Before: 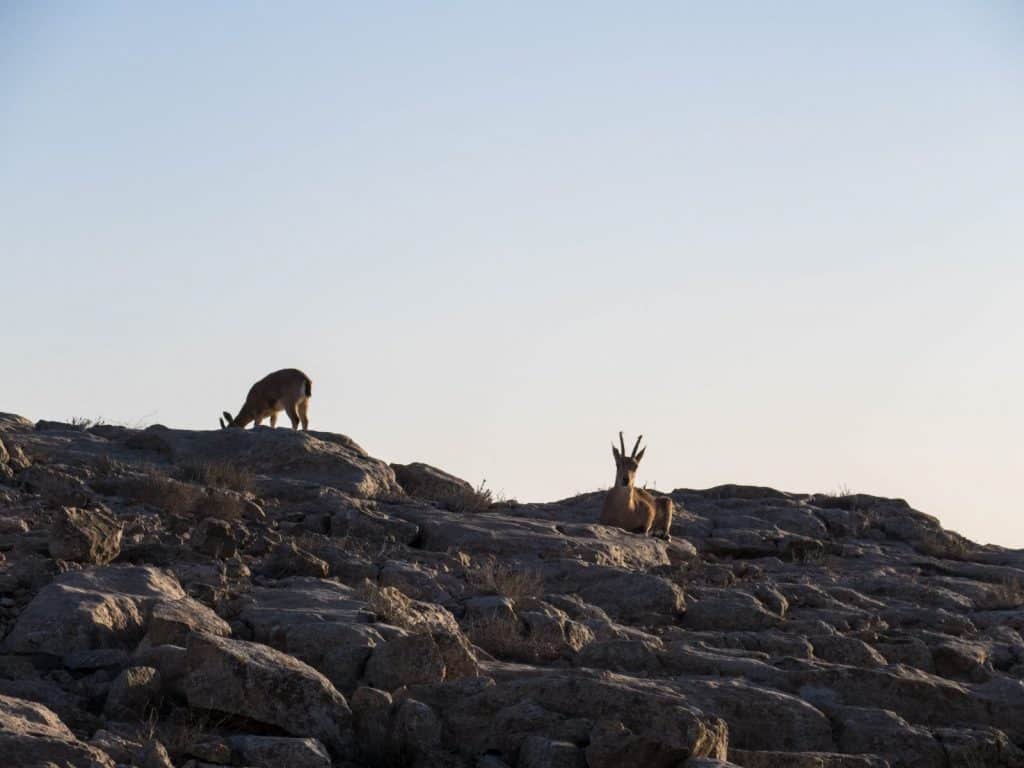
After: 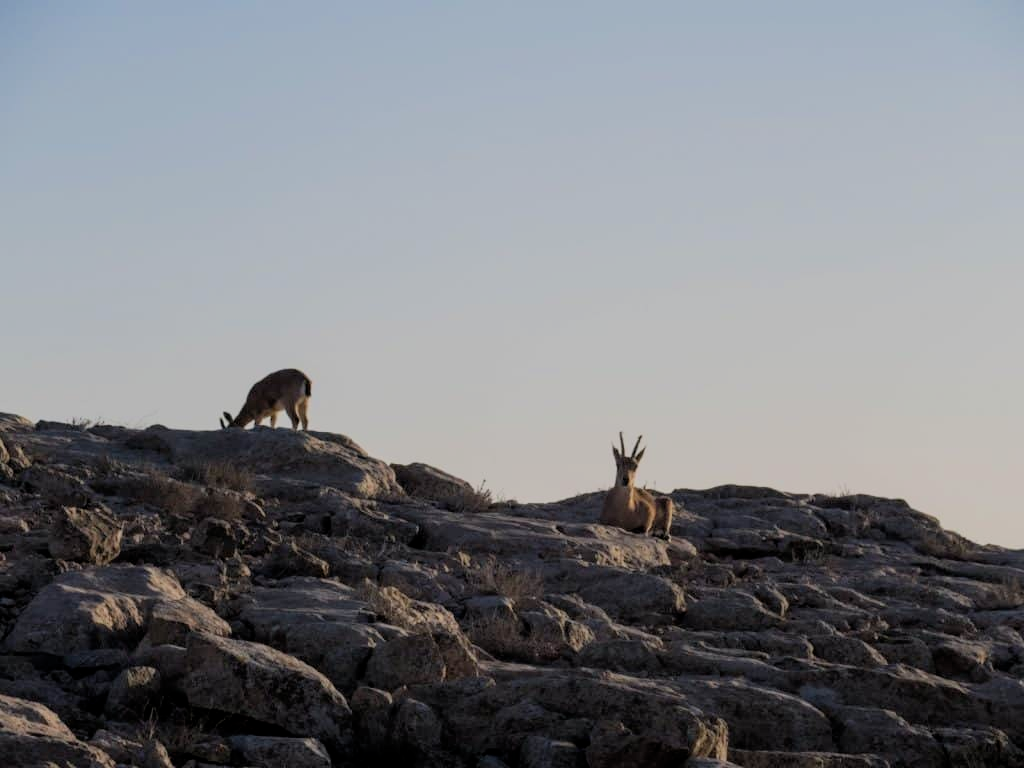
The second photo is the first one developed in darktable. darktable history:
filmic rgb: black relative exposure -8.89 EV, white relative exposure 4.99 EV, target black luminance 0%, hardness 3.76, latitude 66.62%, contrast 0.816, highlights saturation mix 10.74%, shadows ↔ highlights balance 20.26%, color science v6 (2022)
